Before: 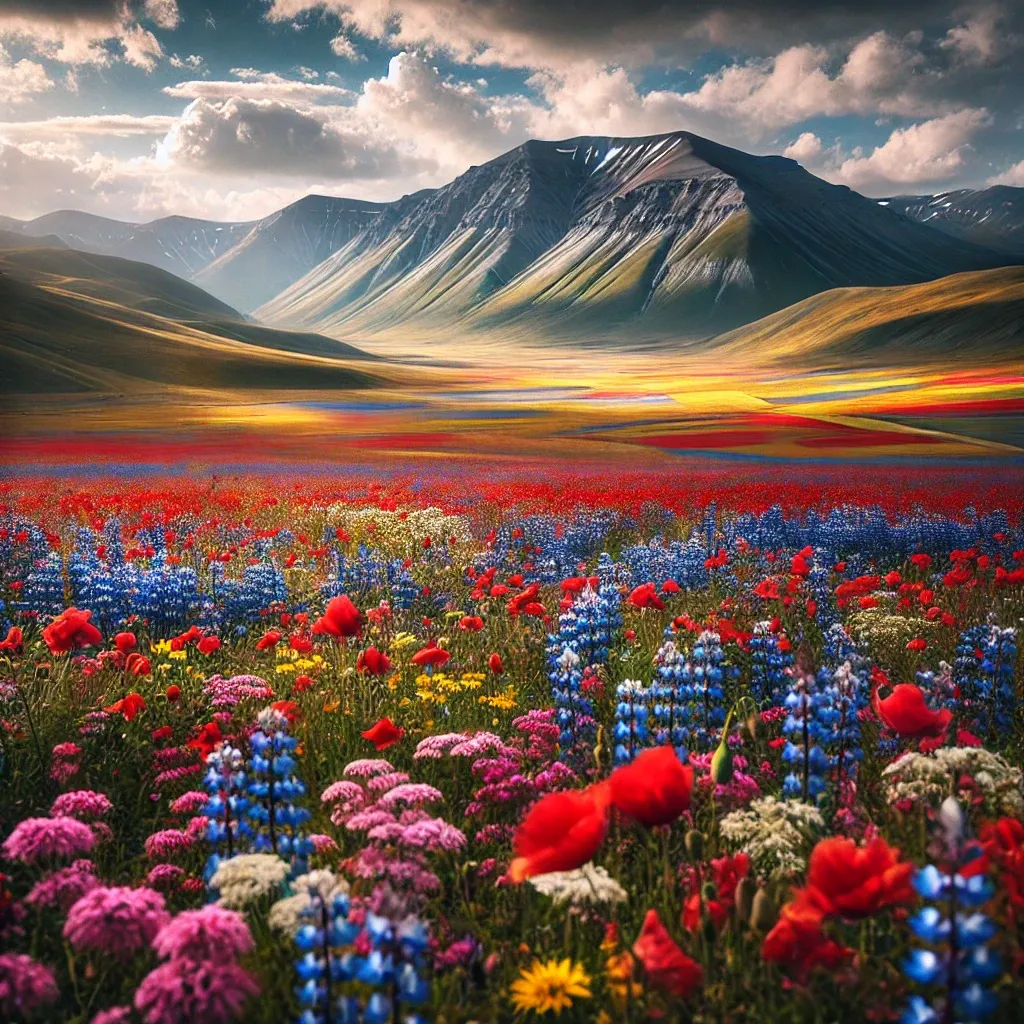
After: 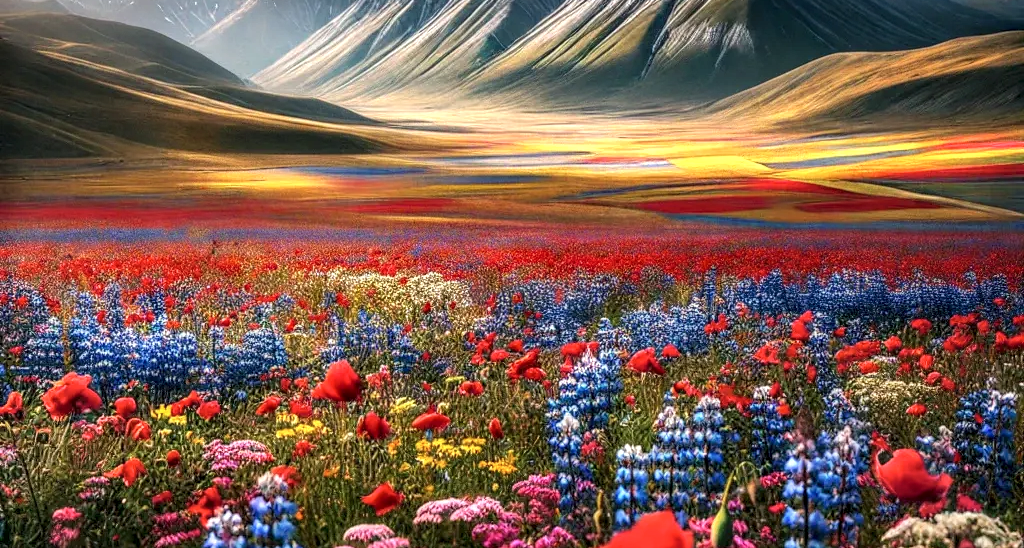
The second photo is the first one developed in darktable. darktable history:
crop and rotate: top 23.043%, bottom 23.437%
shadows and highlights: soften with gaussian
local contrast: detail 150%
